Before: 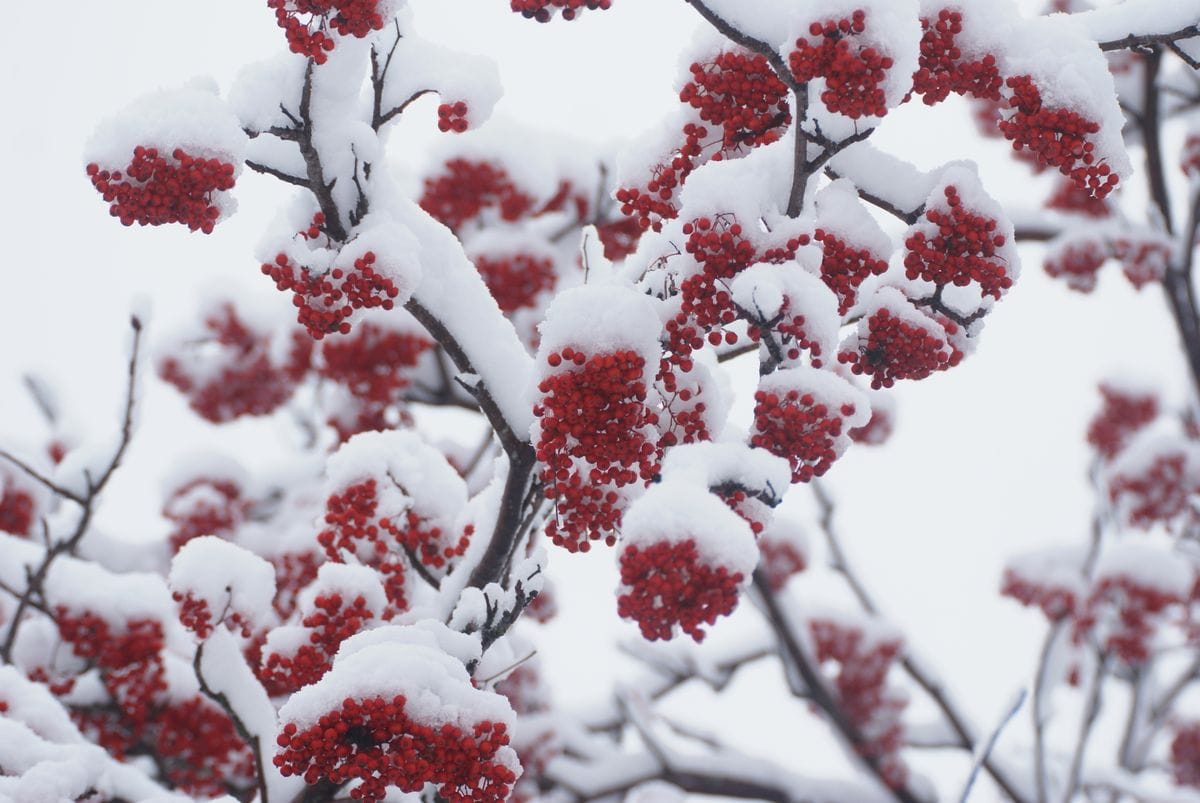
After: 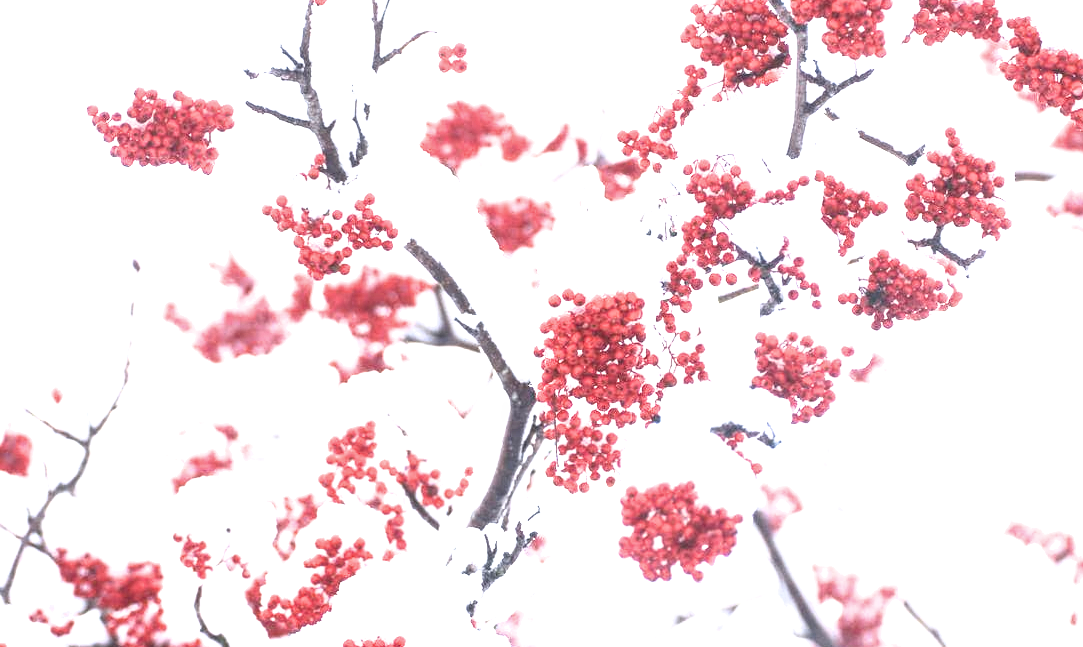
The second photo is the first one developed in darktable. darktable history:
exposure: exposure 2.015 EV, compensate highlight preservation false
color calibration: illuminant same as pipeline (D50), adaptation XYZ, x 0.347, y 0.359, temperature 5014.61 K
local contrast: on, module defaults
crop: top 7.403%, right 9.708%, bottom 12.009%
filmic rgb: black relative exposure -7.99 EV, white relative exposure 2.32 EV, hardness 6.59, color science v6 (2022)
